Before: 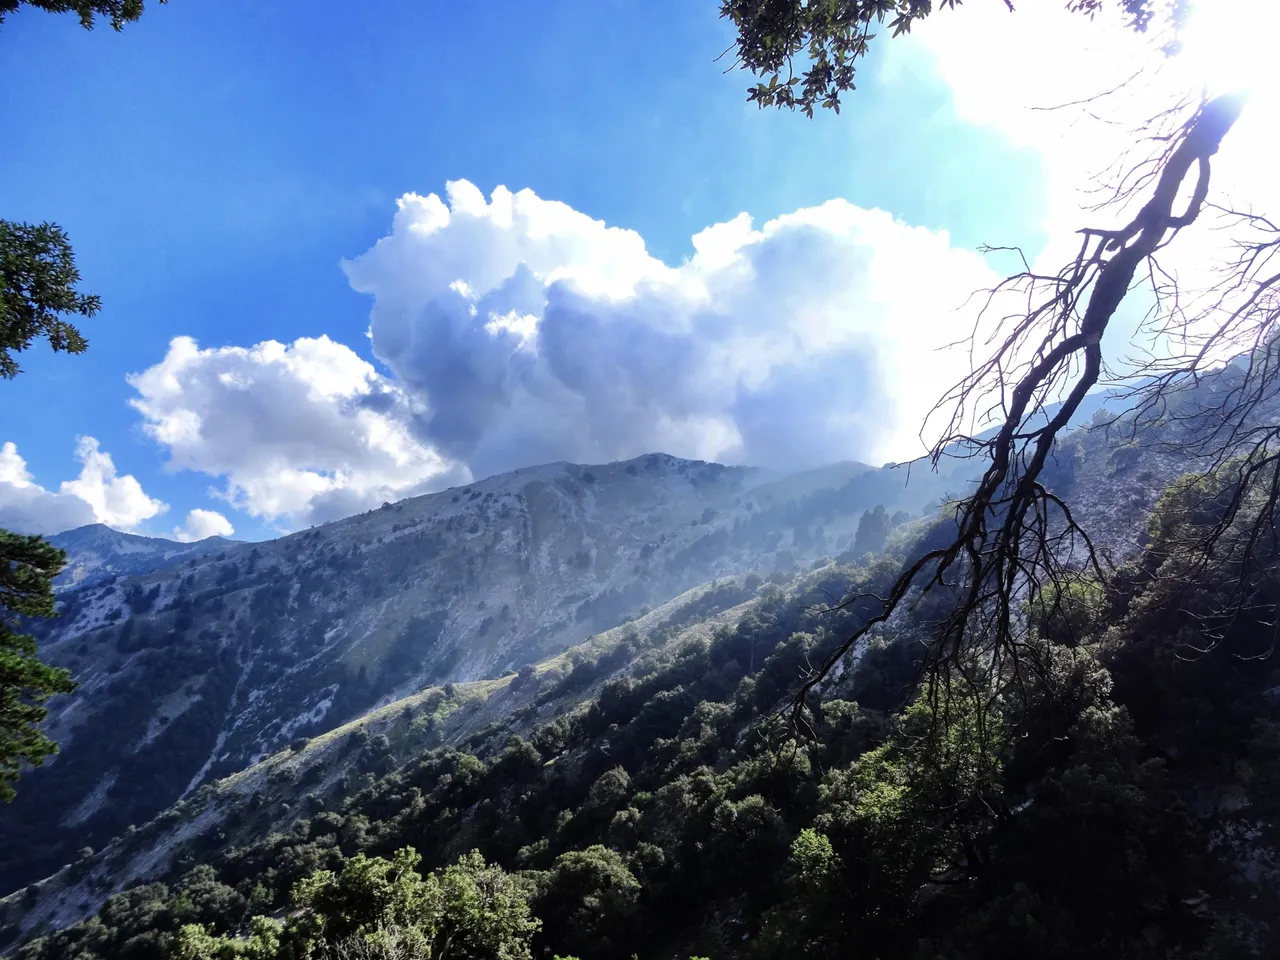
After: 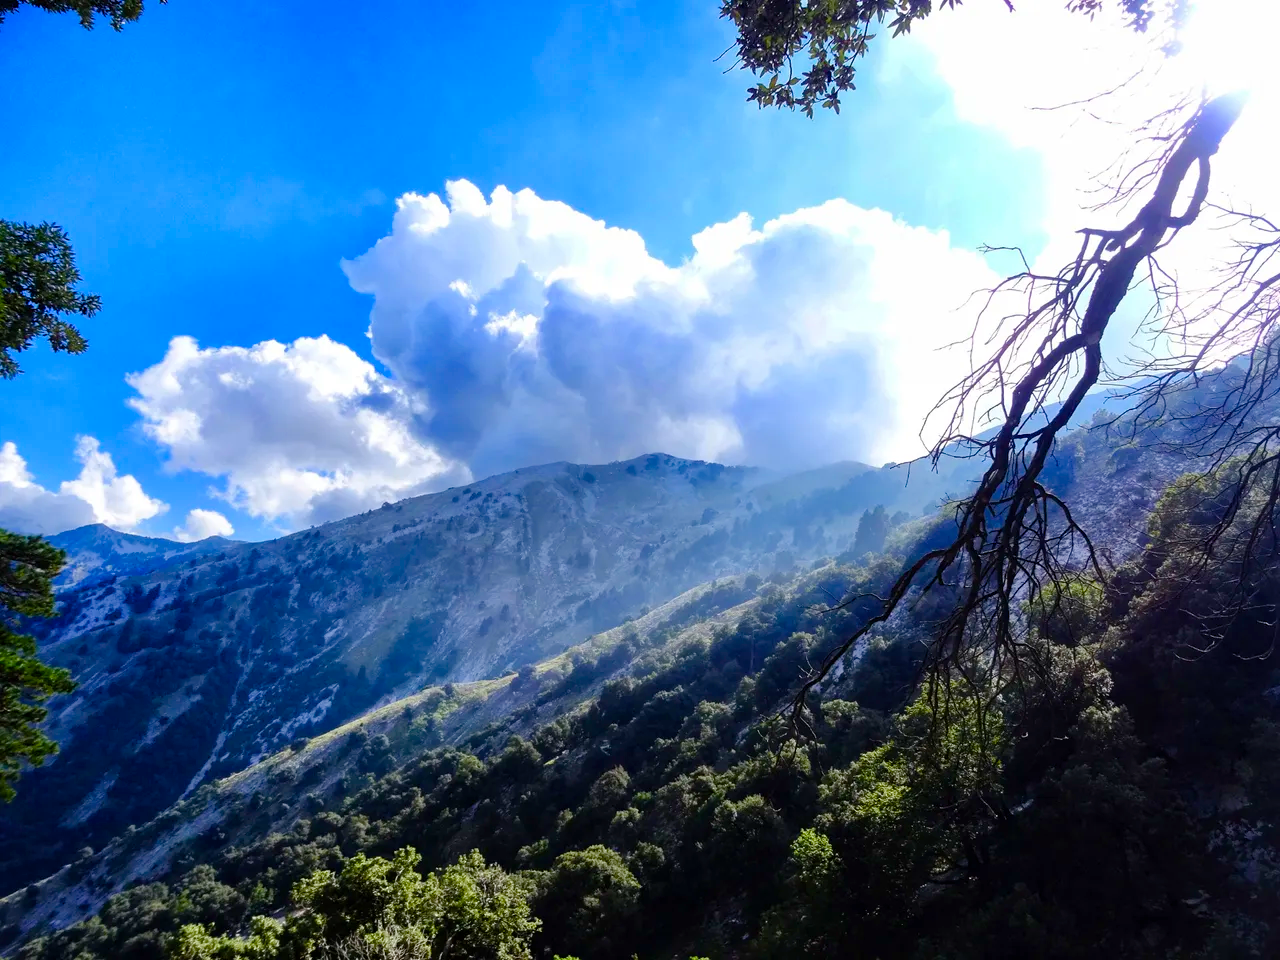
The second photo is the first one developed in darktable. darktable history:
color balance rgb: linear chroma grading › global chroma 8.728%, perceptual saturation grading › global saturation 44.629%, perceptual saturation grading › highlights -49.431%, perceptual saturation grading › shadows 29.691%, global vibrance 28.362%
